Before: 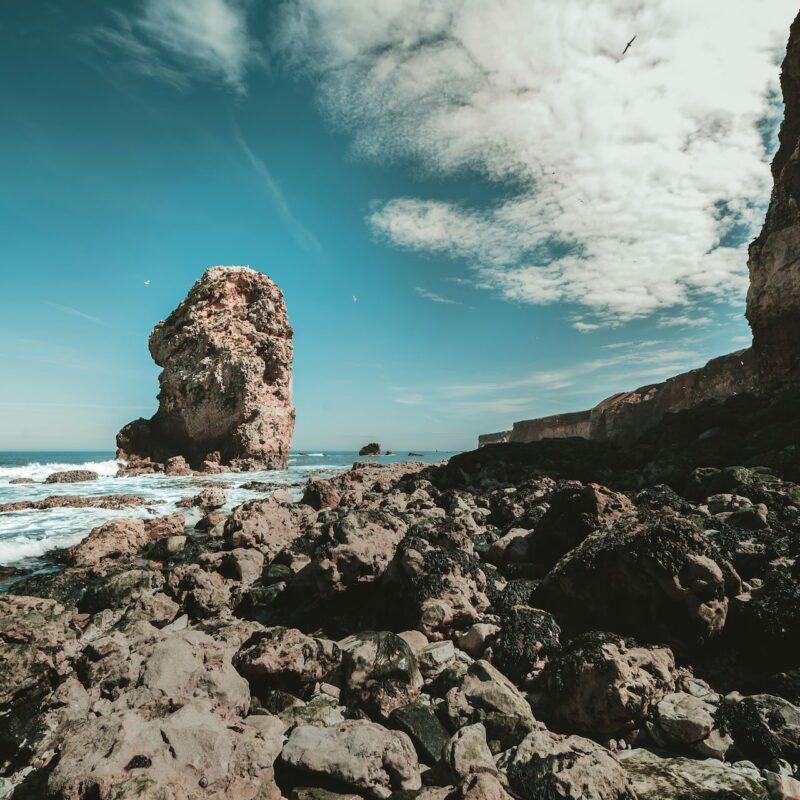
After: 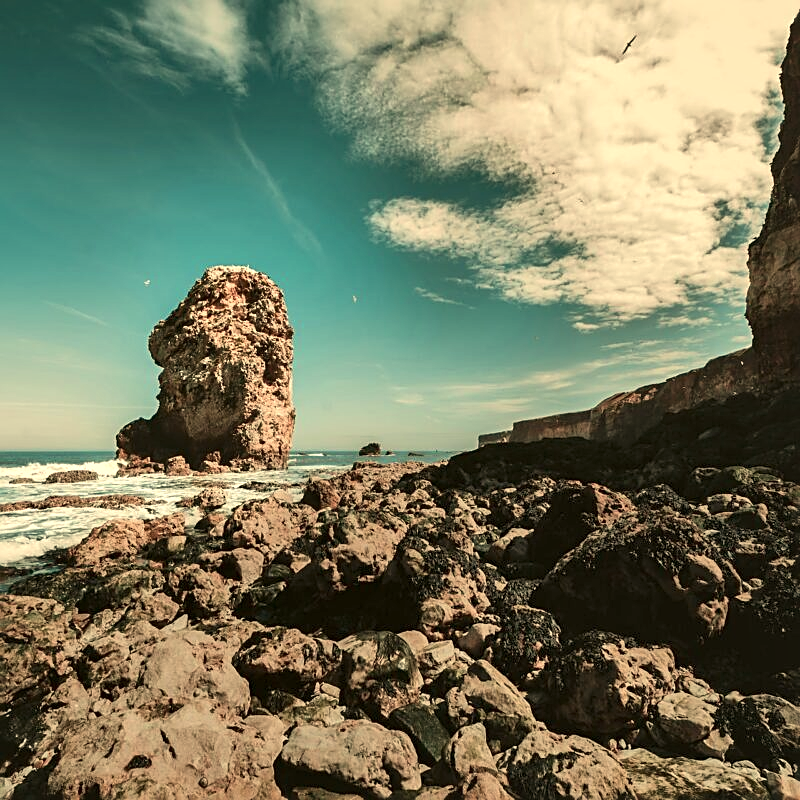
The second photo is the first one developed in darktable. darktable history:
local contrast: mode bilateral grid, contrast 25, coarseness 60, detail 151%, midtone range 0.2
sharpen: on, module defaults
white balance: red 1.138, green 0.996, blue 0.812
